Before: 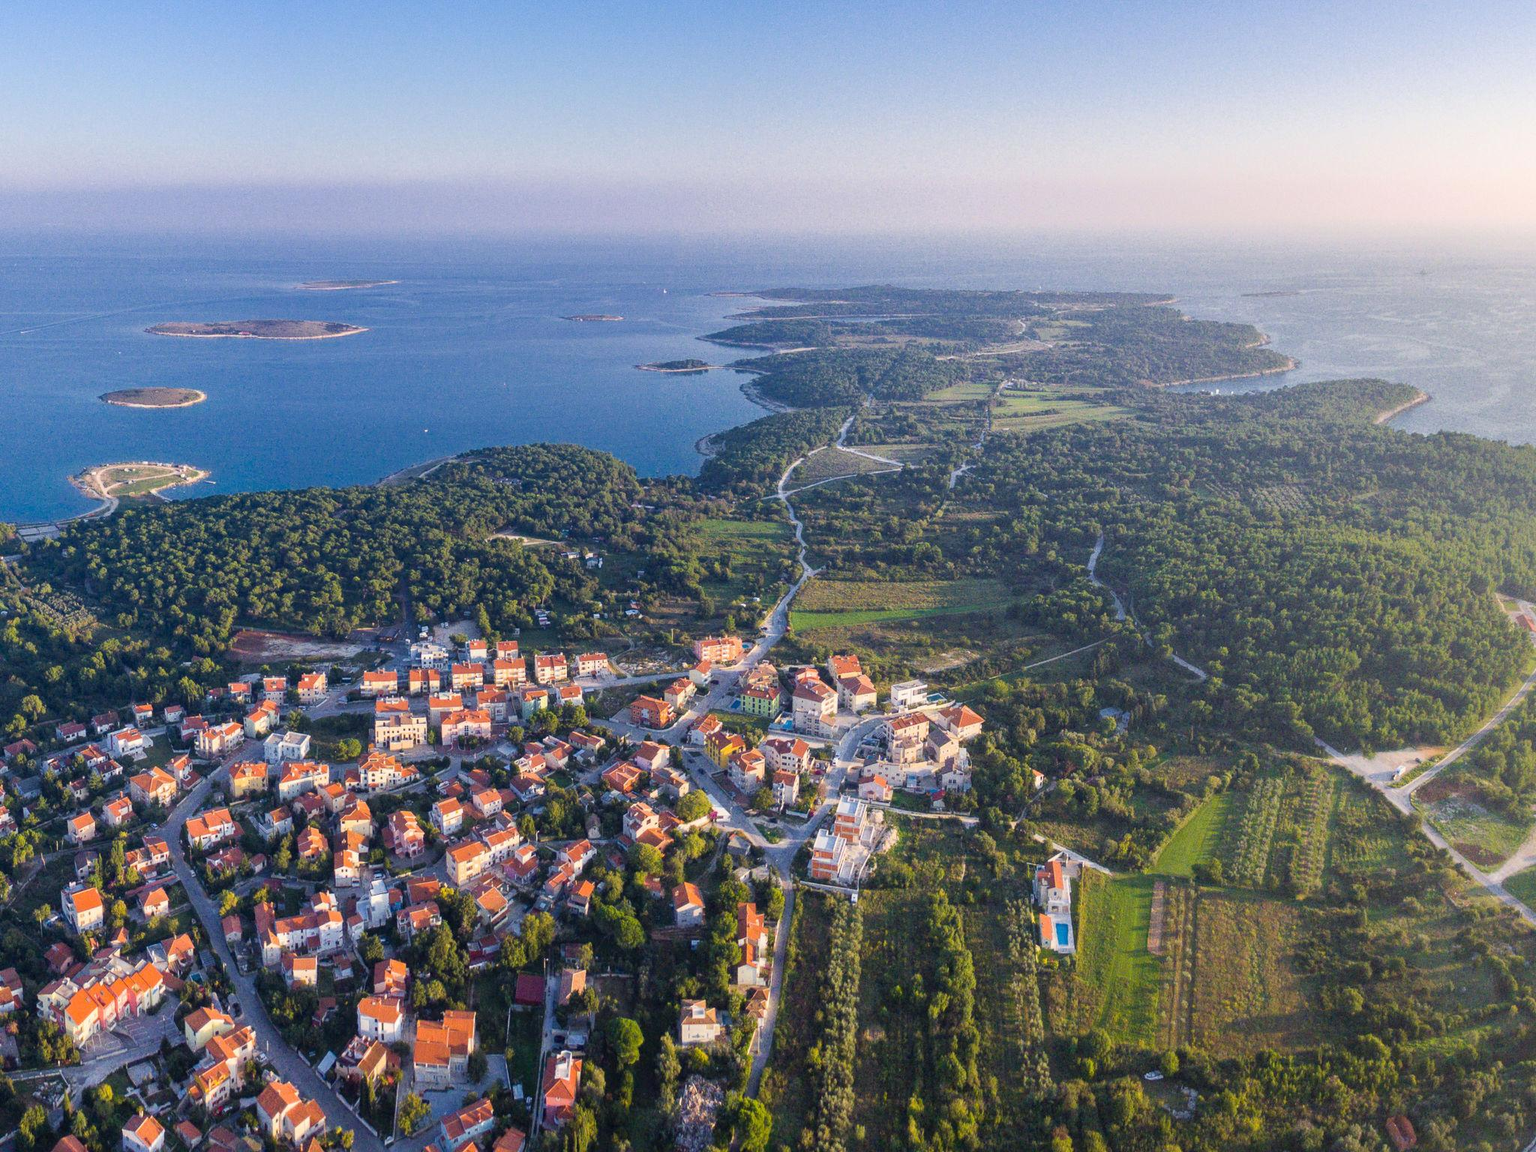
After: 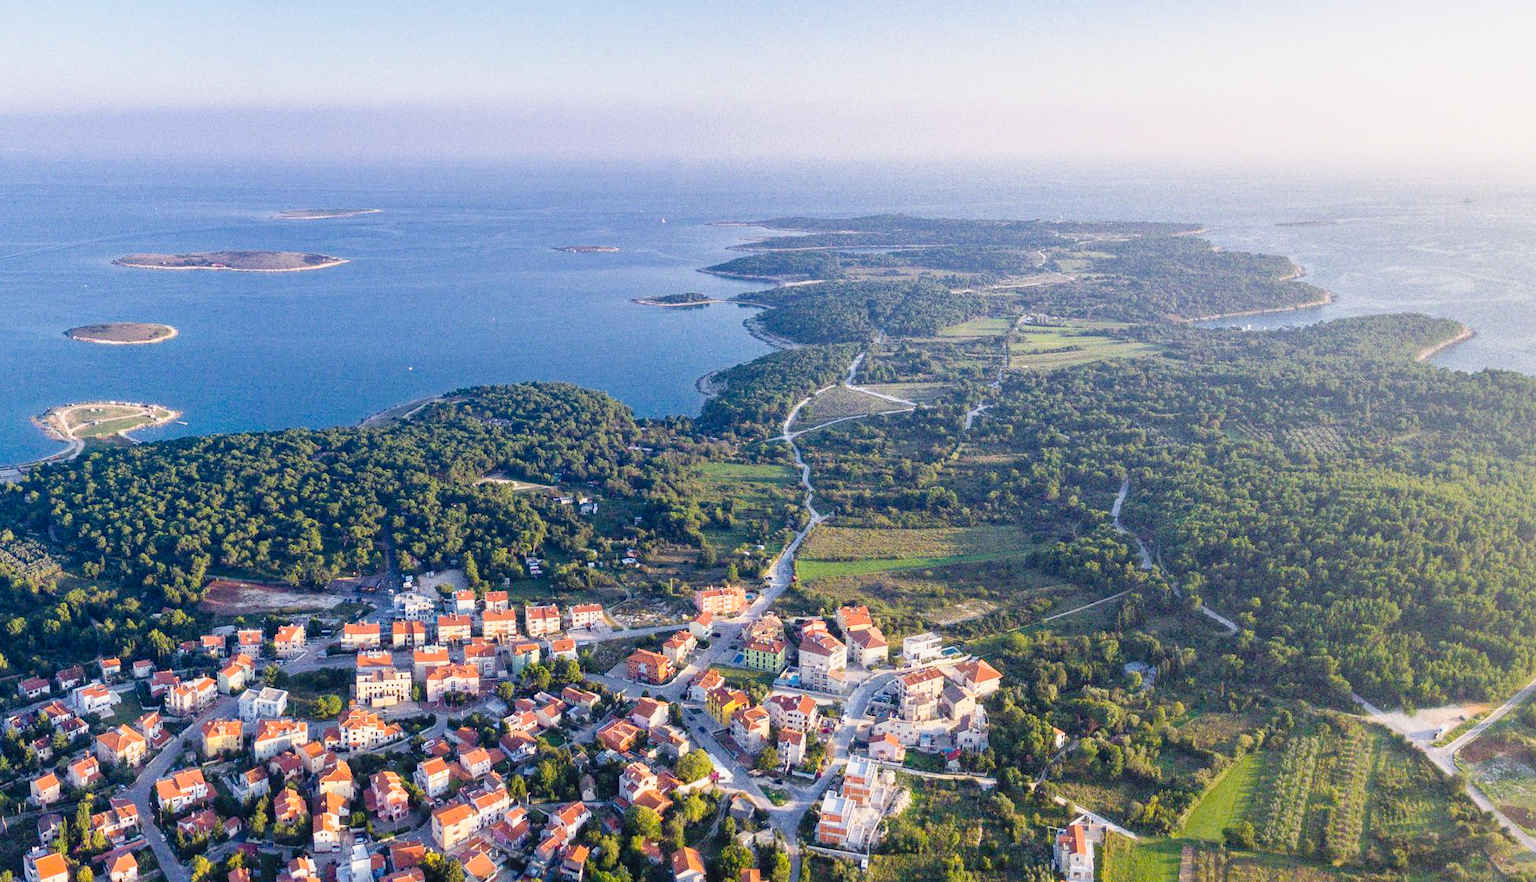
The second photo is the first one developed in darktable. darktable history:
crop: left 2.549%, top 7.279%, right 3.091%, bottom 20.276%
tone curve: curves: ch0 [(0, 0.013) (0.129, 0.1) (0.327, 0.382) (0.489, 0.573) (0.66, 0.748) (0.858, 0.926) (1, 0.977)]; ch1 [(0, 0) (0.353, 0.344) (0.45, 0.46) (0.498, 0.495) (0.521, 0.506) (0.563, 0.559) (0.592, 0.585) (0.657, 0.655) (1, 1)]; ch2 [(0, 0) (0.333, 0.346) (0.375, 0.375) (0.427, 0.44) (0.5, 0.501) (0.505, 0.499) (0.528, 0.533) (0.579, 0.61) (0.612, 0.644) (0.66, 0.715) (1, 1)], preserve colors none
